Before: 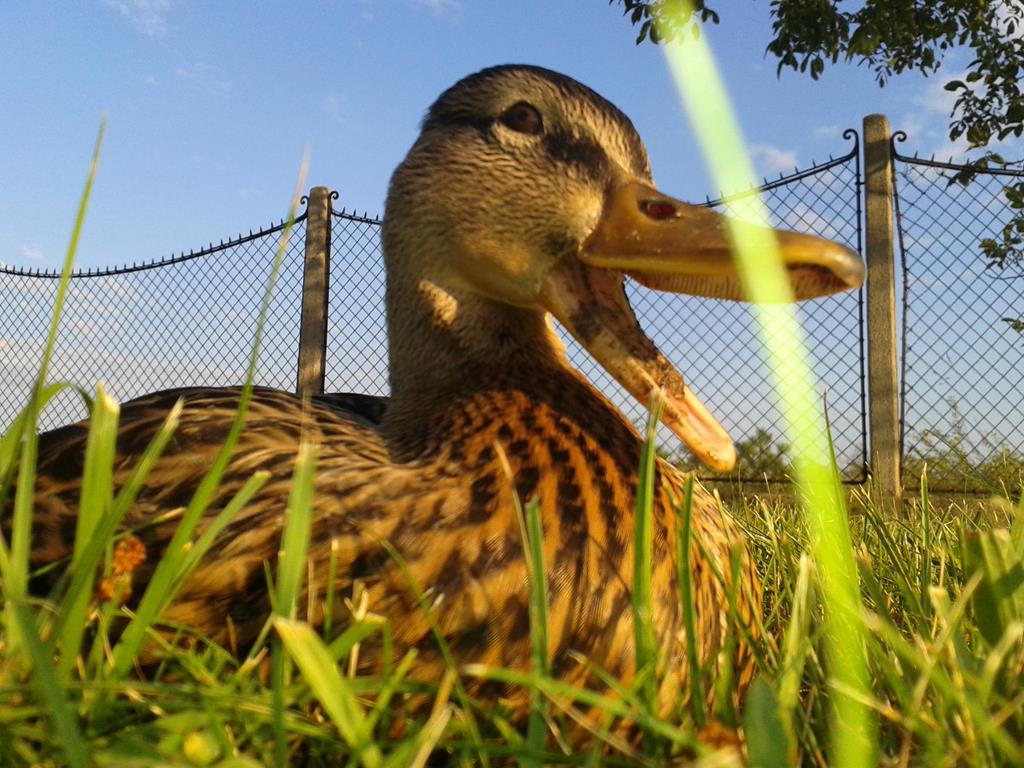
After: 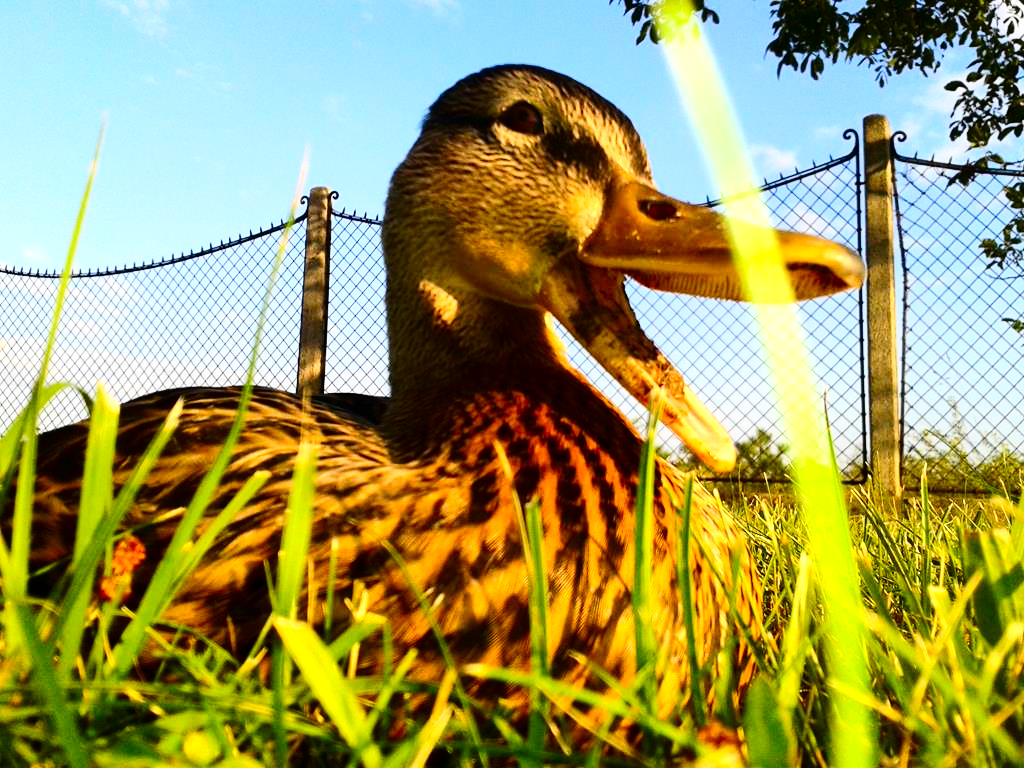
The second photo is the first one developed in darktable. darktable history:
tone curve: curves: ch0 [(0, 0) (0.07, 0.057) (0.15, 0.177) (0.352, 0.445) (0.59, 0.703) (0.857, 0.908) (1, 1)], color space Lab, linked channels, preserve colors none
exposure: exposure 0.657 EV, compensate highlight preservation false
contrast brightness saturation: contrast 0.22, brightness -0.19, saturation 0.24
